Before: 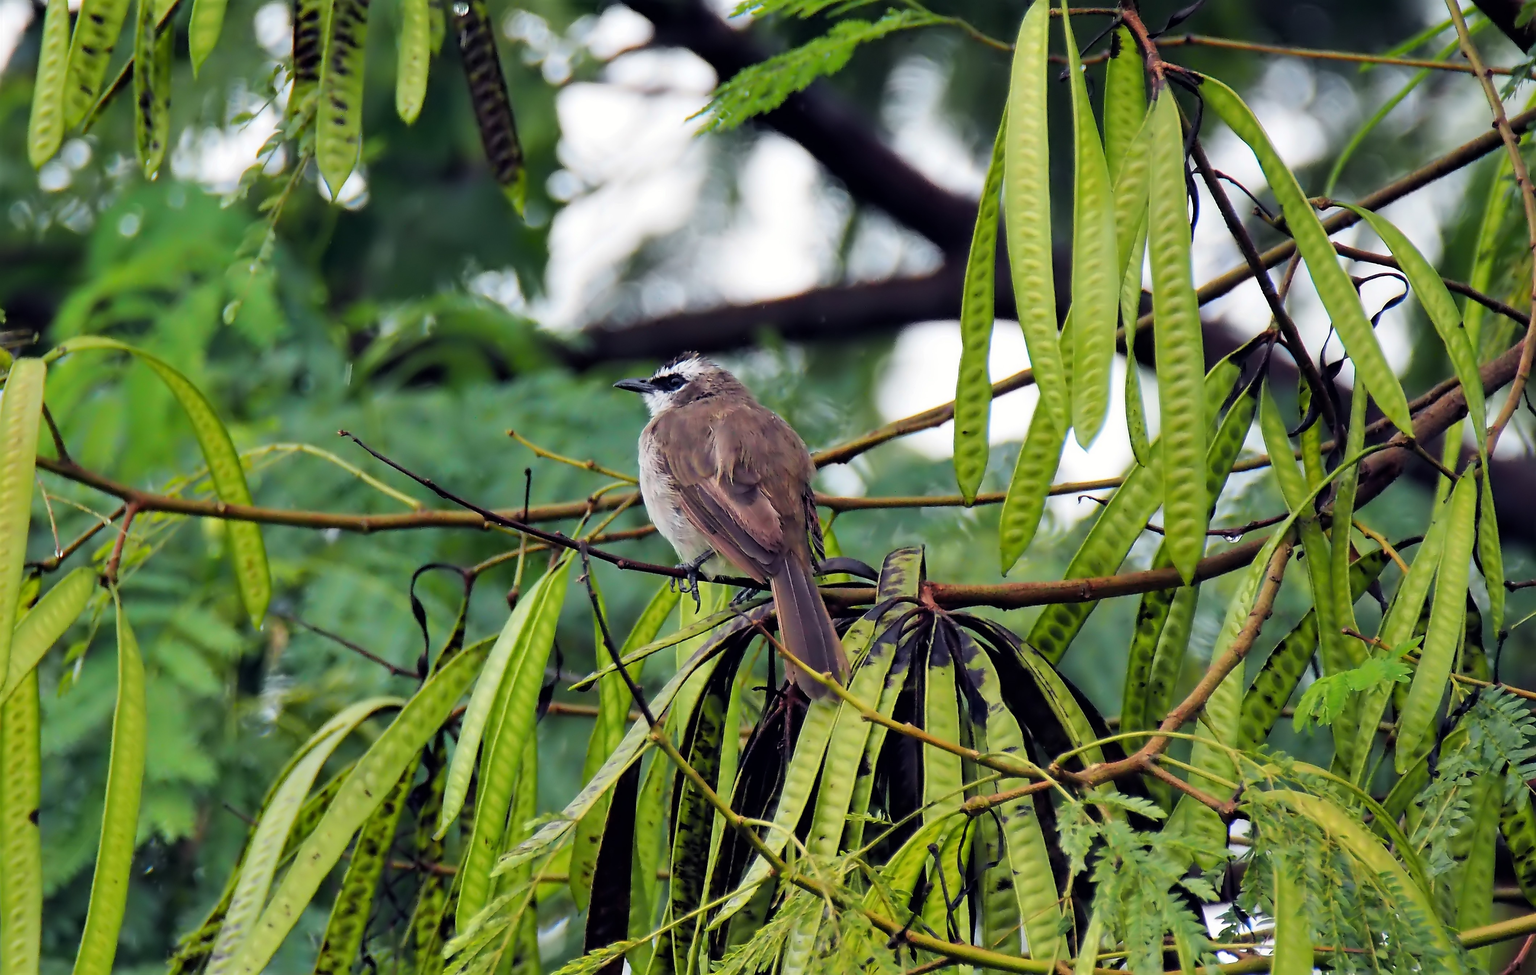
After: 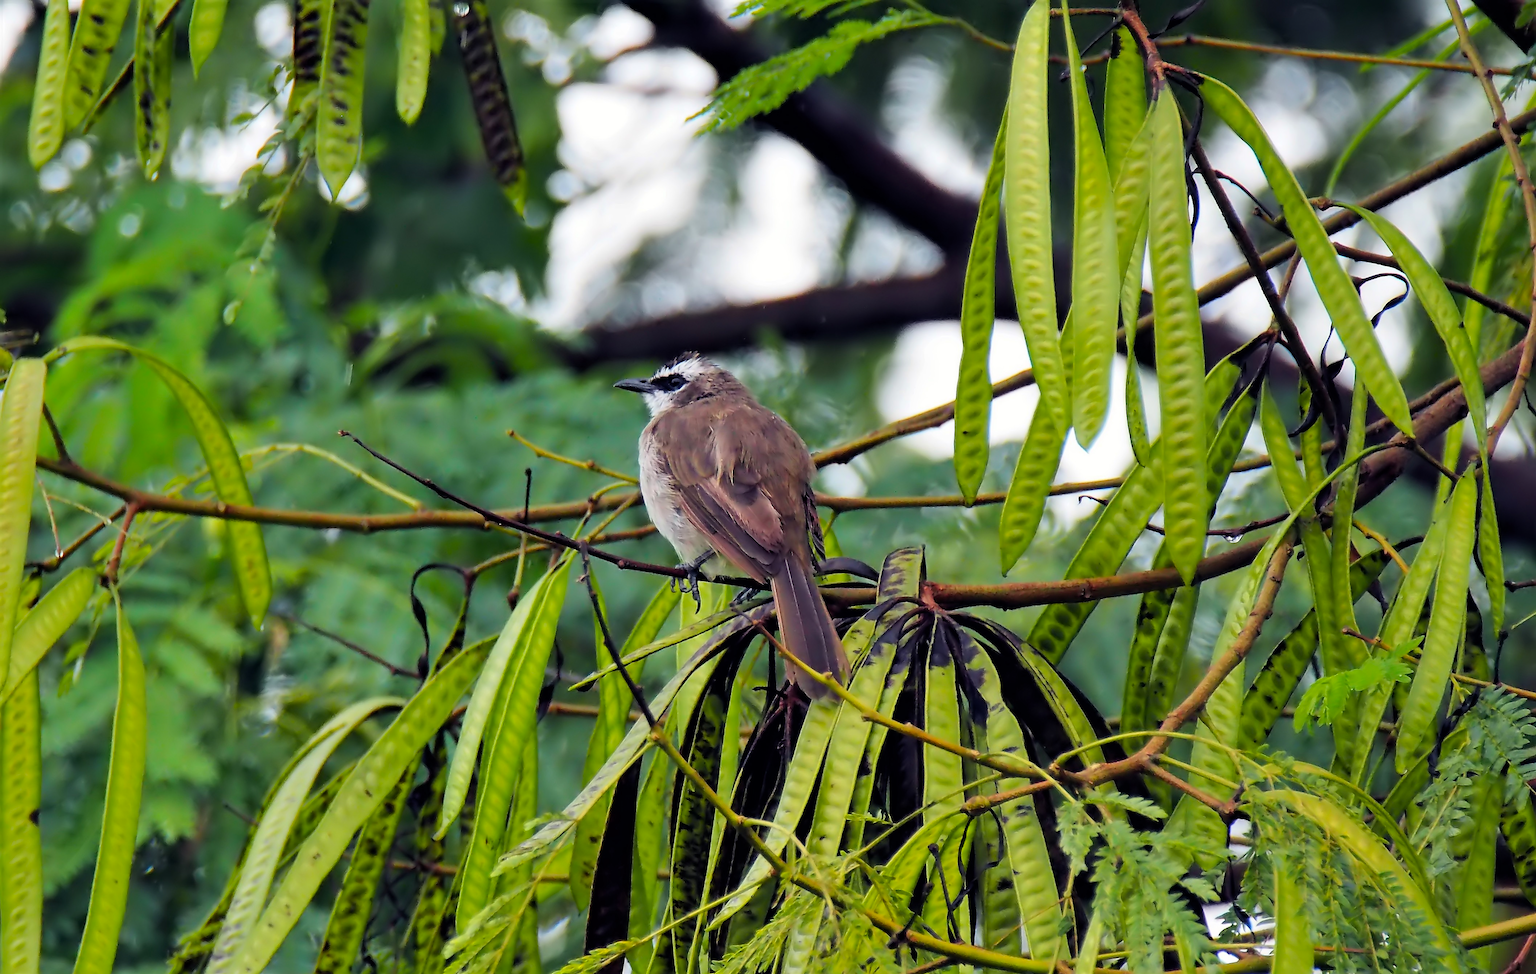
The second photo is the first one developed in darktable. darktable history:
color balance rgb: linear chroma grading › global chroma -15.883%, perceptual saturation grading › global saturation 30.933%, global vibrance 11.98%
